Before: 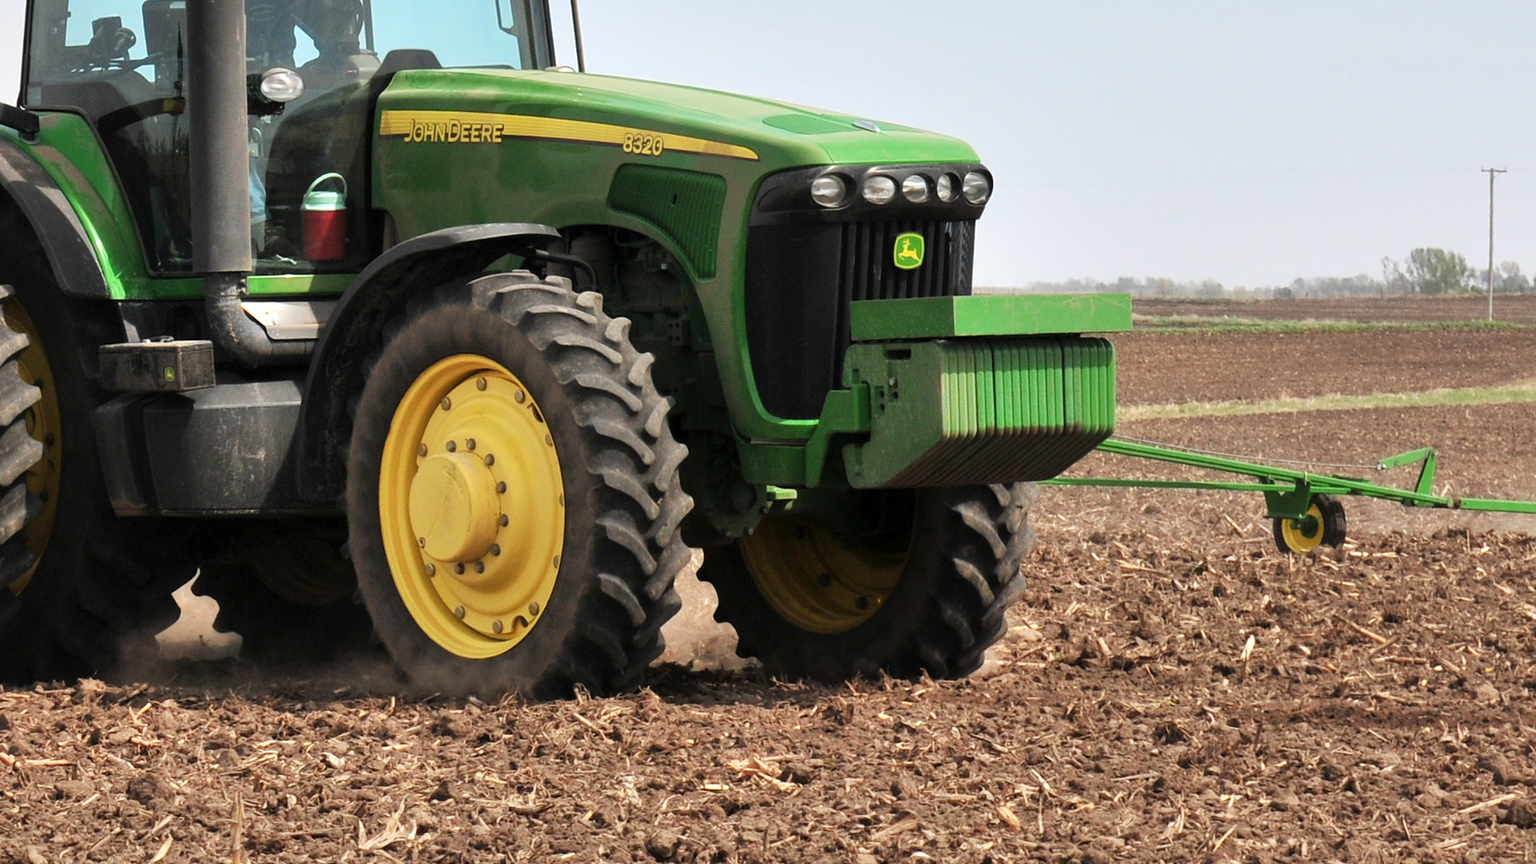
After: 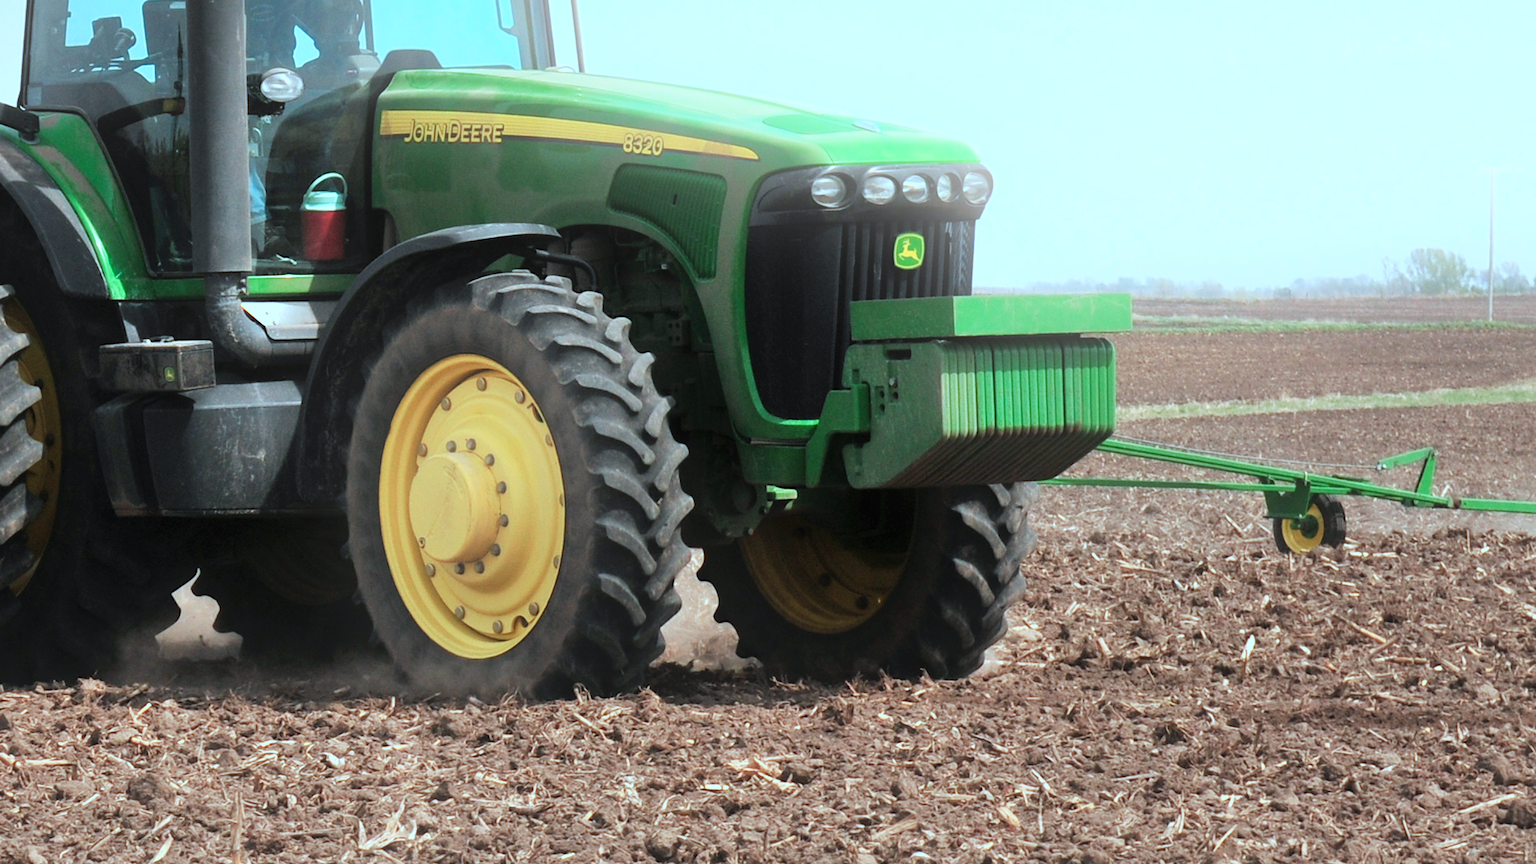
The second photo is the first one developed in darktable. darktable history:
bloom: threshold 82.5%, strength 16.25%
color correction: highlights a* -10.69, highlights b* -19.19
